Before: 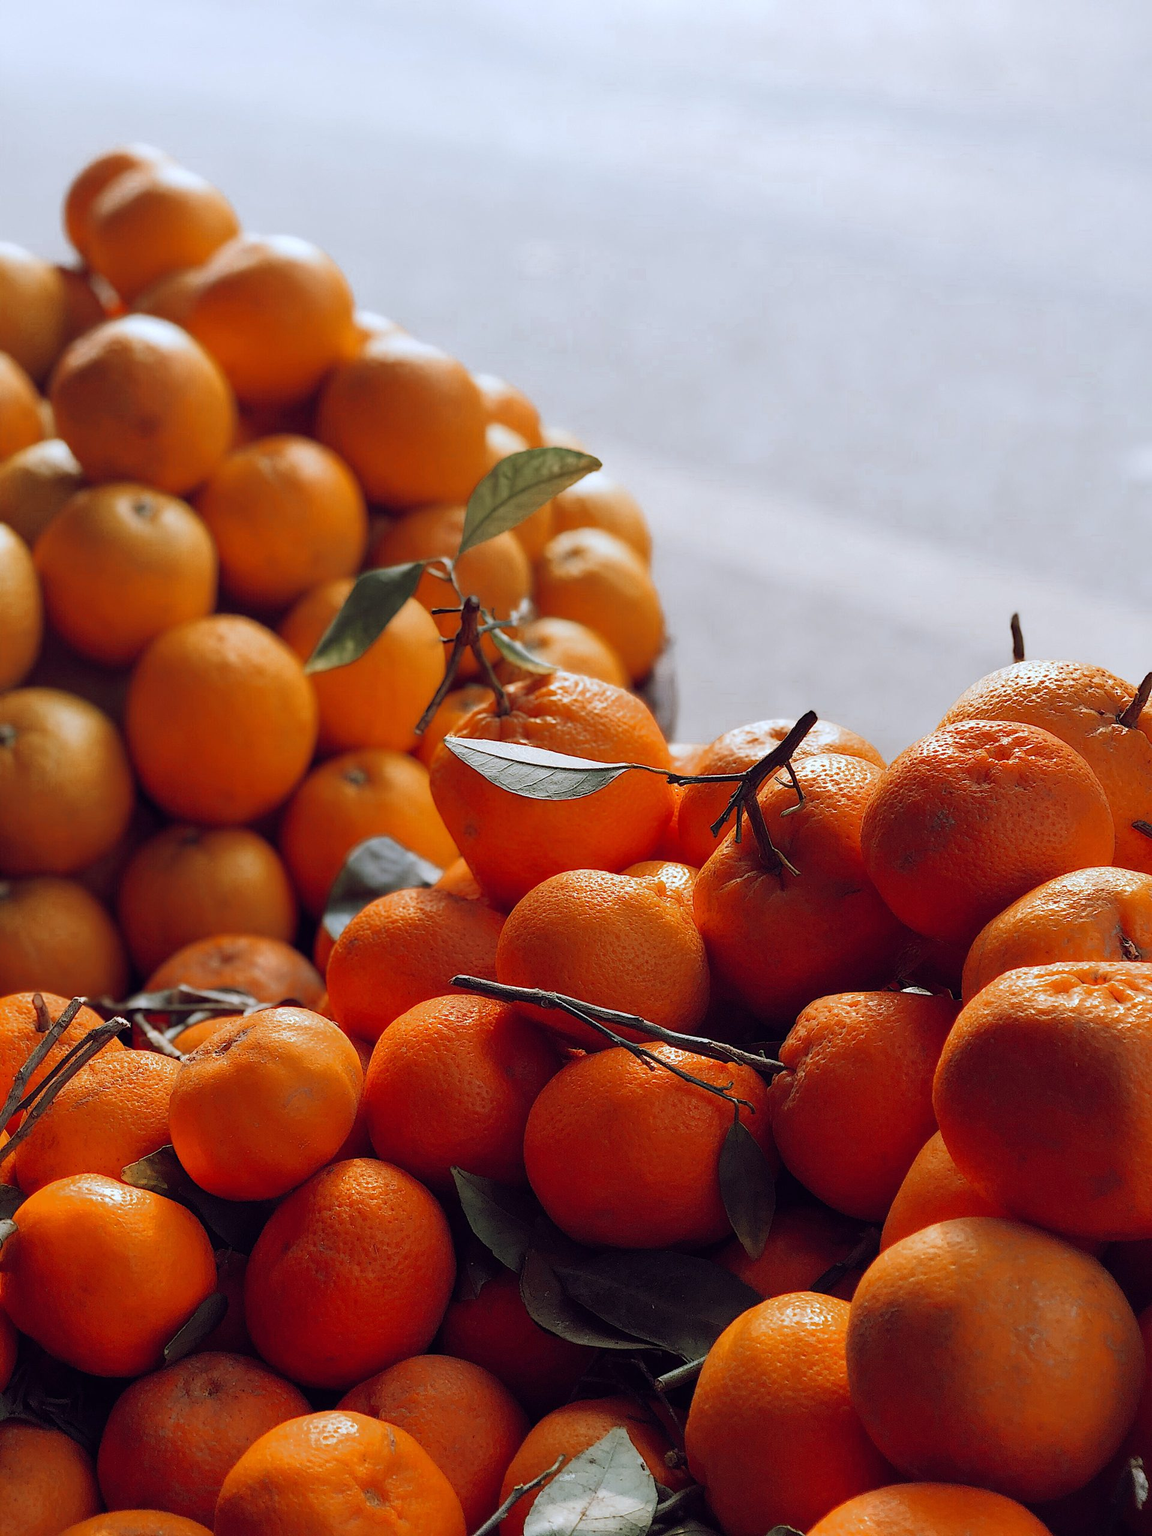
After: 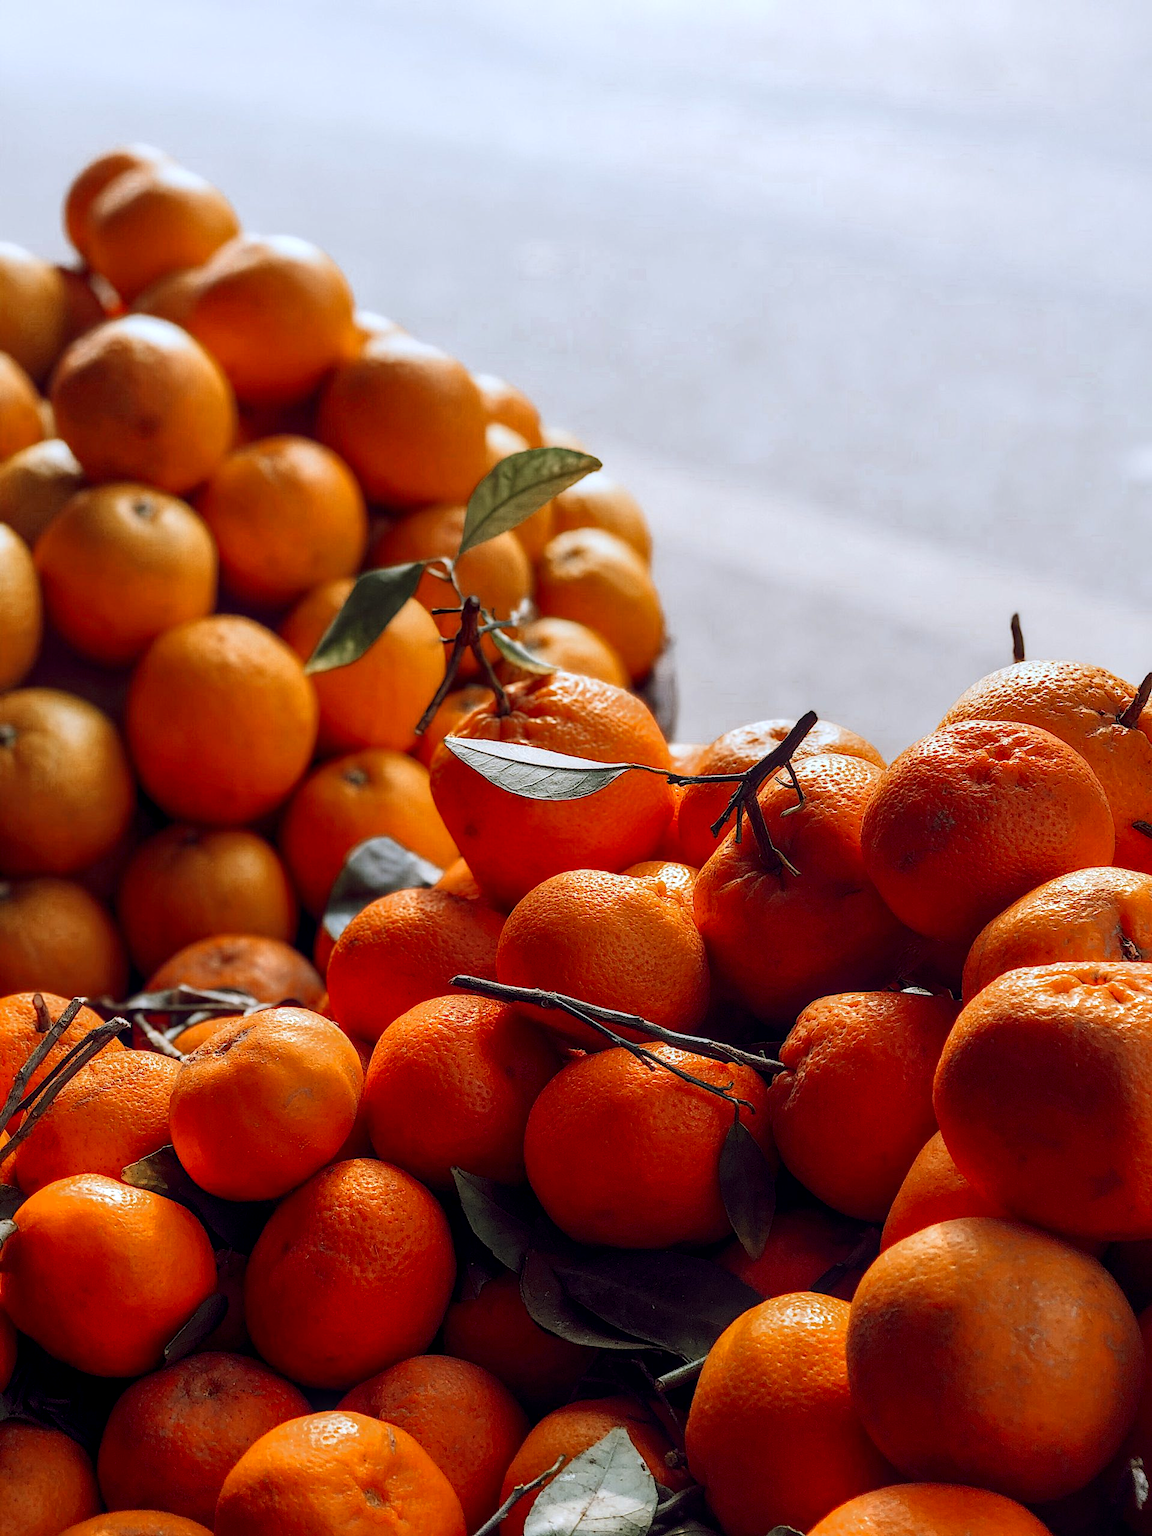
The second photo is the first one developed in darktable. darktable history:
contrast brightness saturation: contrast 0.15, brightness -0.01, saturation 0.1
local contrast: on, module defaults
